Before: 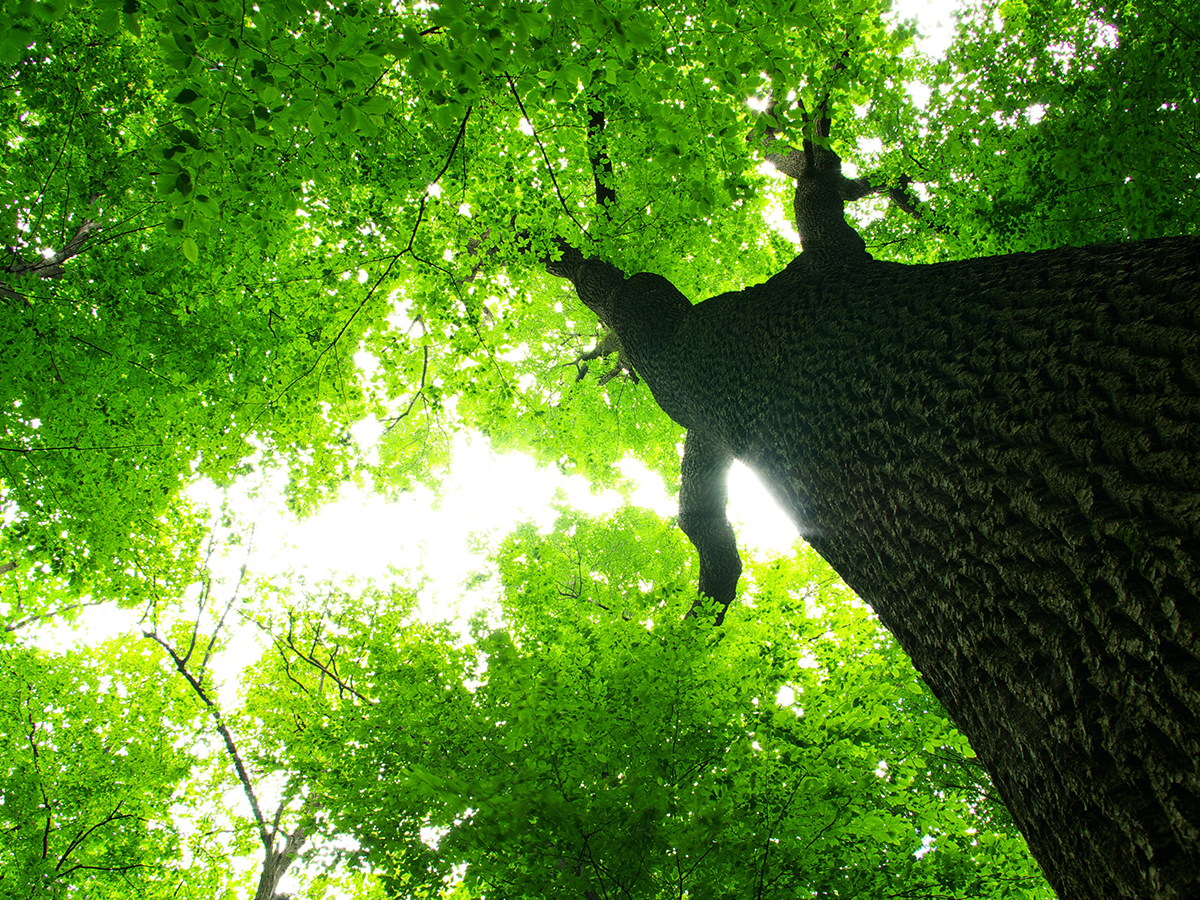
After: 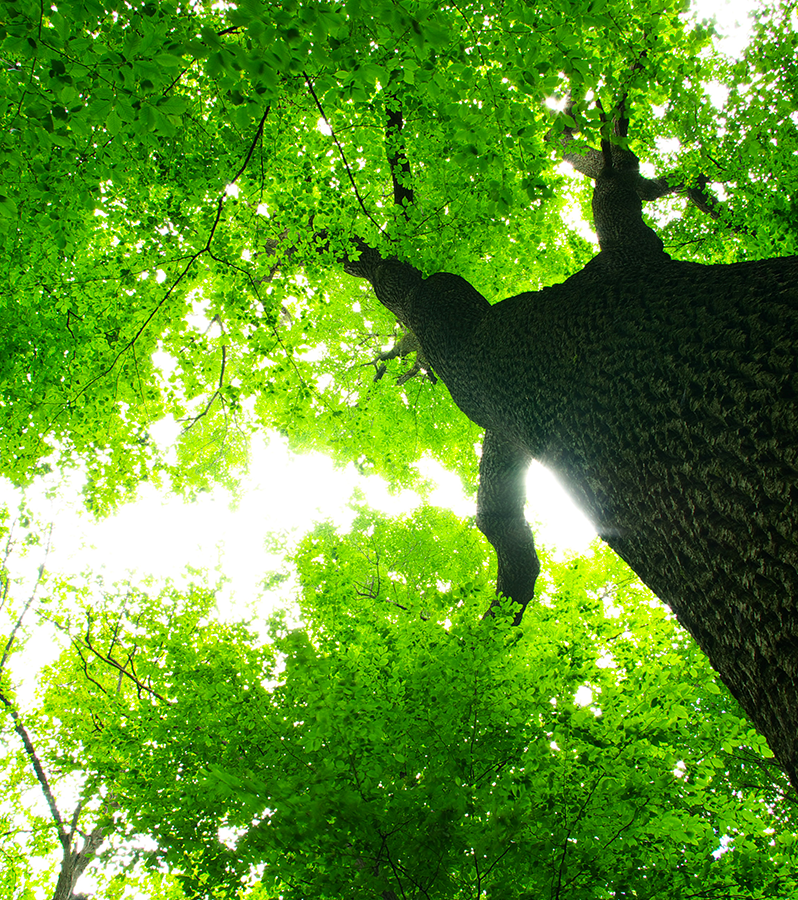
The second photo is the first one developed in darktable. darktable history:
color correction: saturation 1.1
crop: left 16.899%, right 16.556%
